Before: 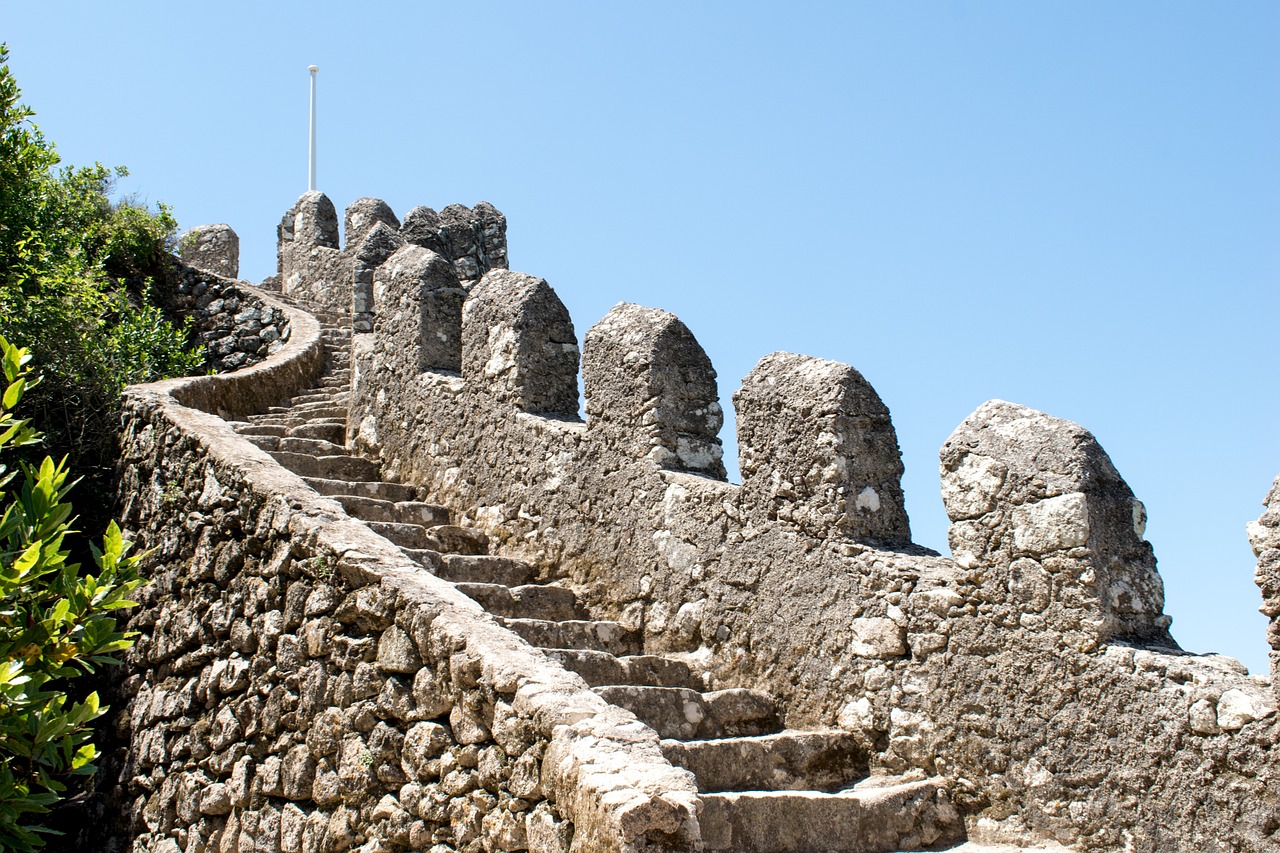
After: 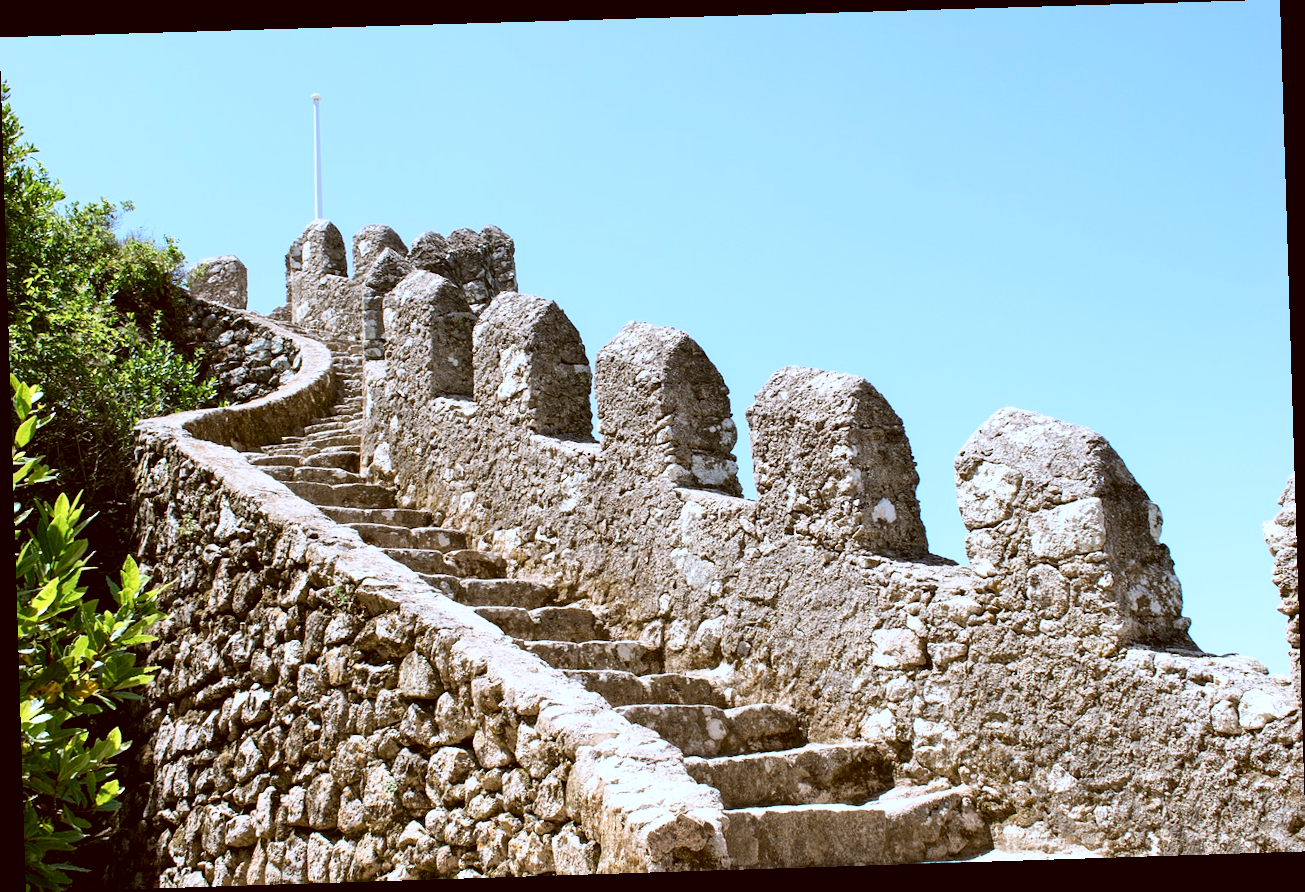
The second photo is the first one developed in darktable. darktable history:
color calibration: illuminant as shot in camera, x 0.37, y 0.382, temperature 4313.32 K
levels: mode automatic, black 0.023%, white 99.97%, levels [0.062, 0.494, 0.925]
base curve: curves: ch0 [(0, 0) (0.666, 0.806) (1, 1)]
rotate and perspective: rotation -1.77°, lens shift (horizontal) 0.004, automatic cropping off
color correction: highlights a* -0.482, highlights b* 0.161, shadows a* 4.66, shadows b* 20.72
